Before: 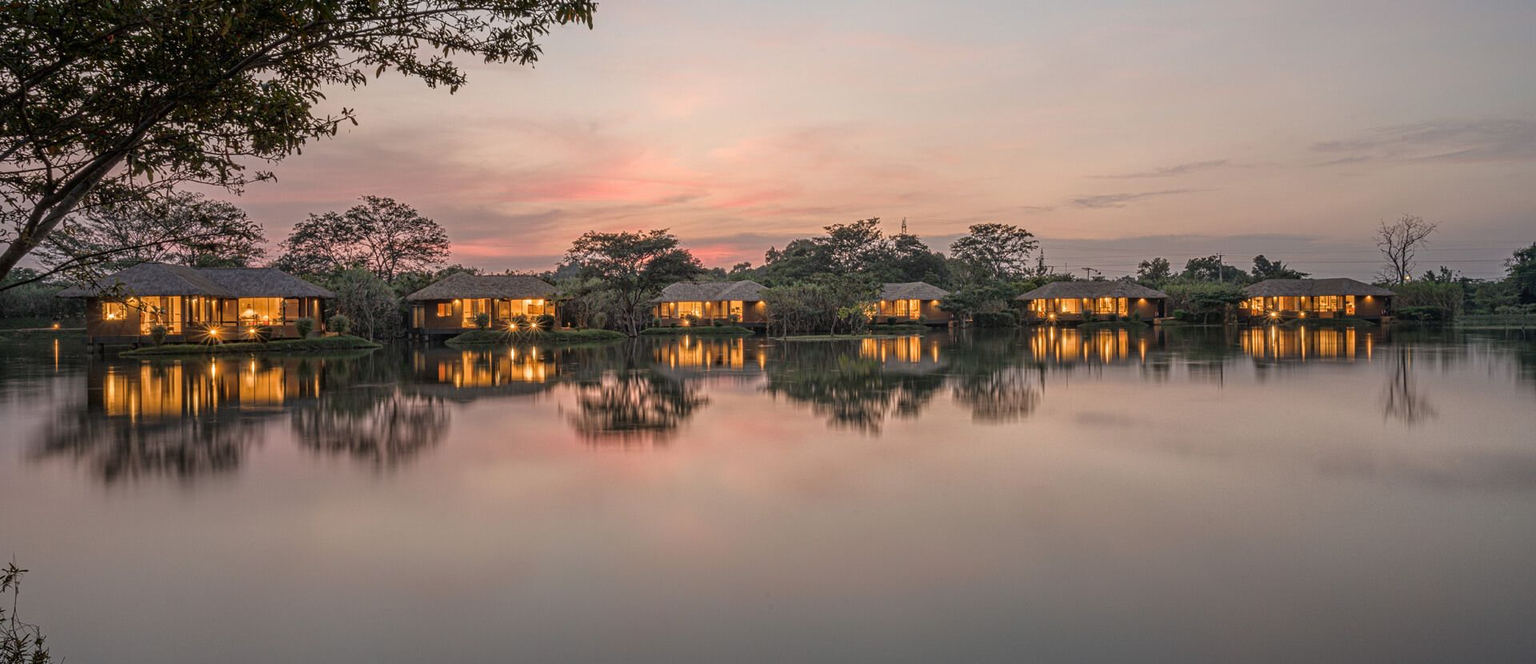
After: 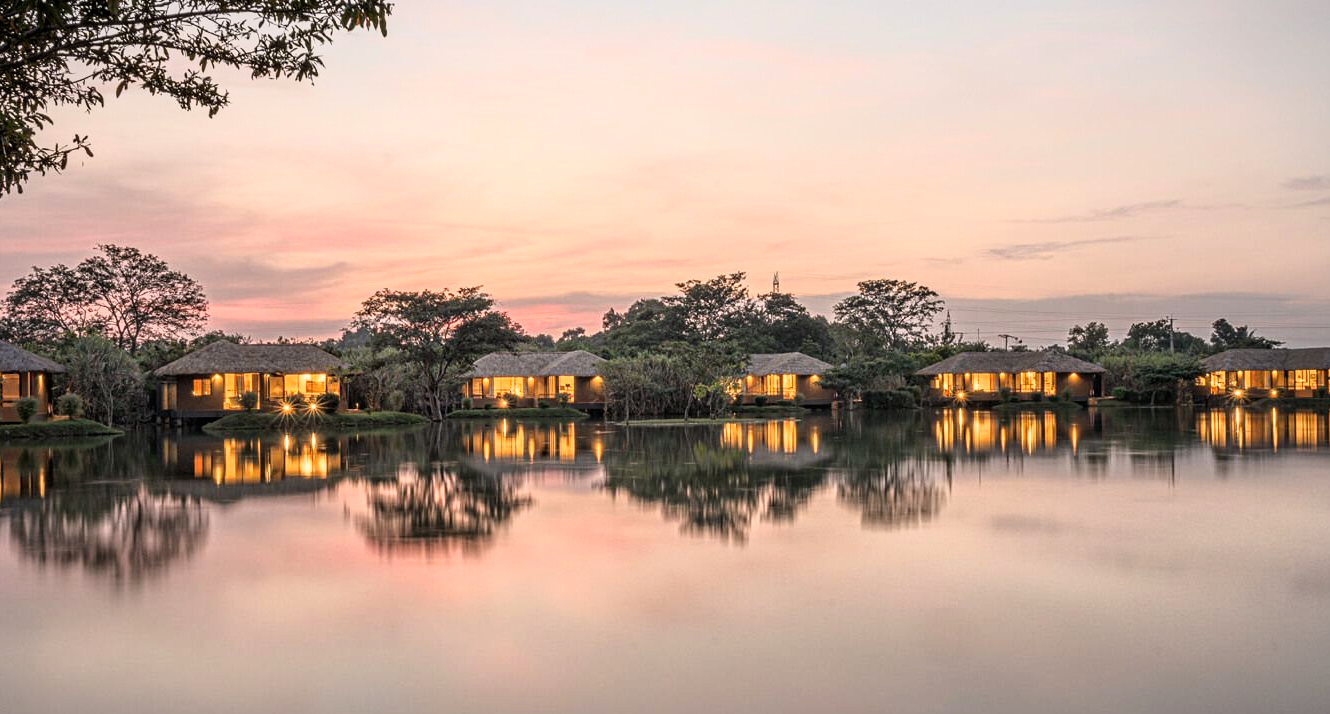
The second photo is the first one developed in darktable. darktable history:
base curve: curves: ch0 [(0, 0) (0.005, 0.002) (0.193, 0.295) (0.399, 0.664) (0.75, 0.928) (1, 1)]
crop: left 18.479%, right 12.2%, bottom 13.971%
exposure: black level correction 0.001, compensate highlight preservation false
vignetting: fall-off start 100%, brightness -0.282, width/height ratio 1.31
